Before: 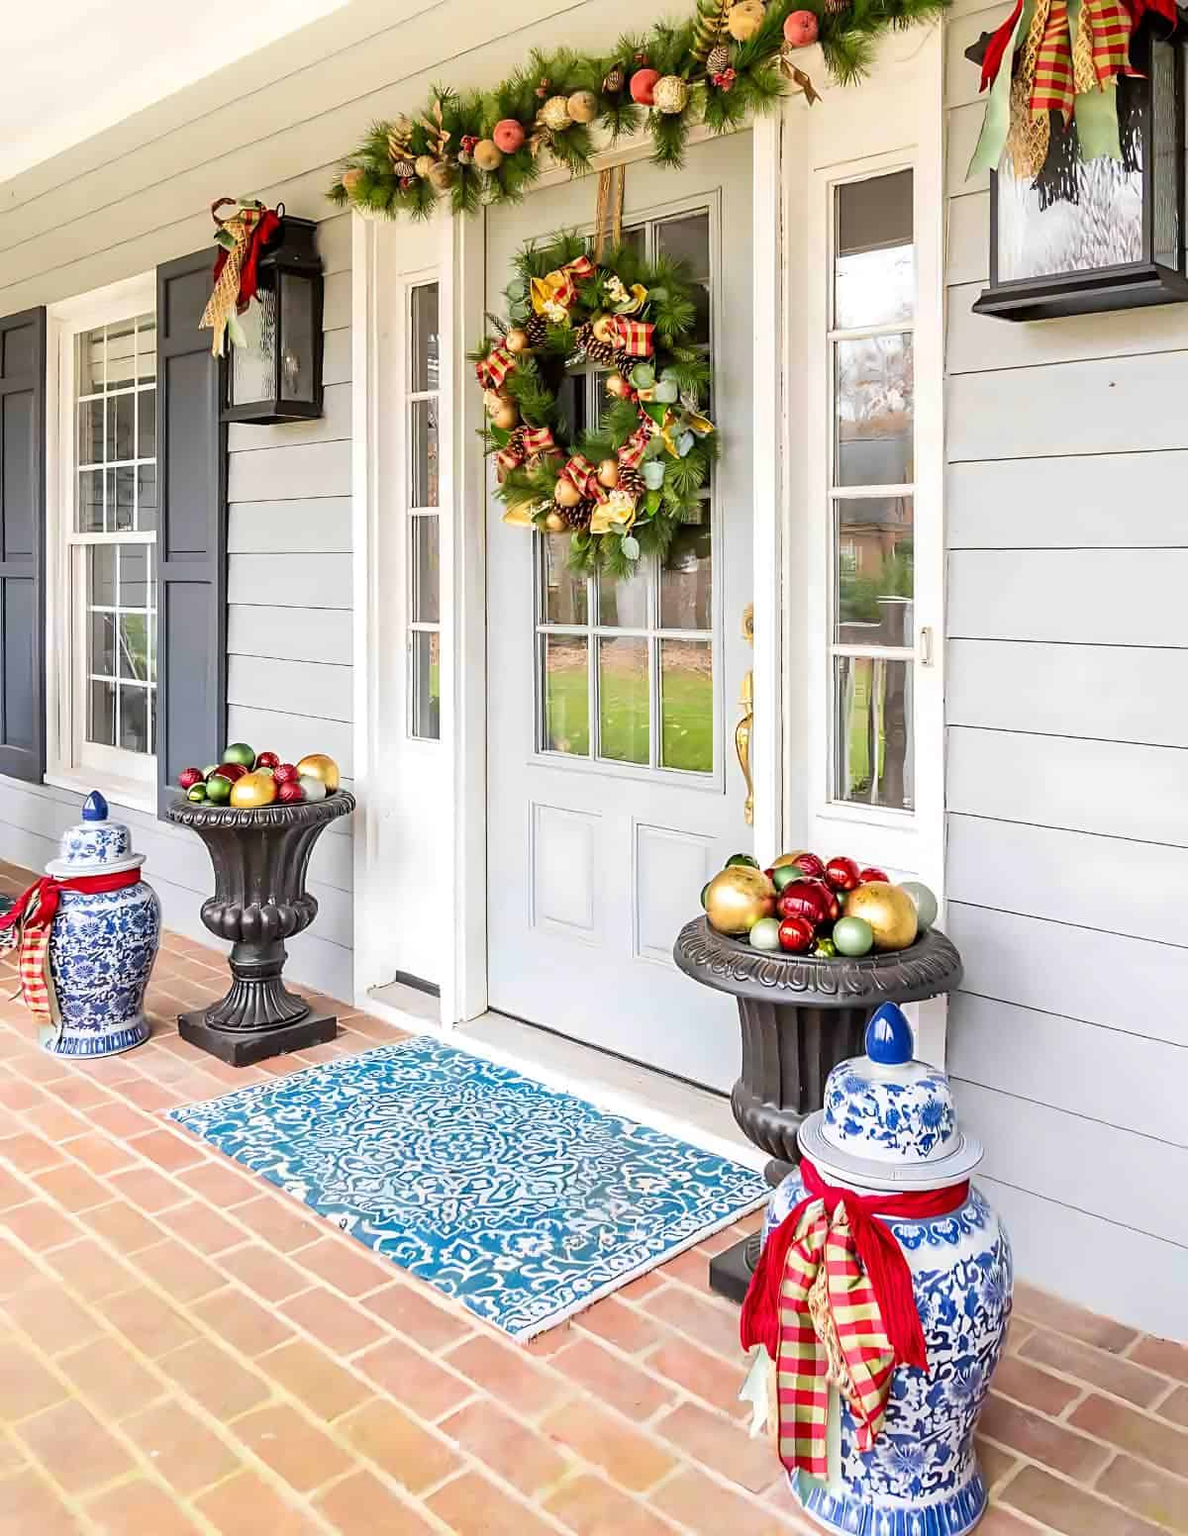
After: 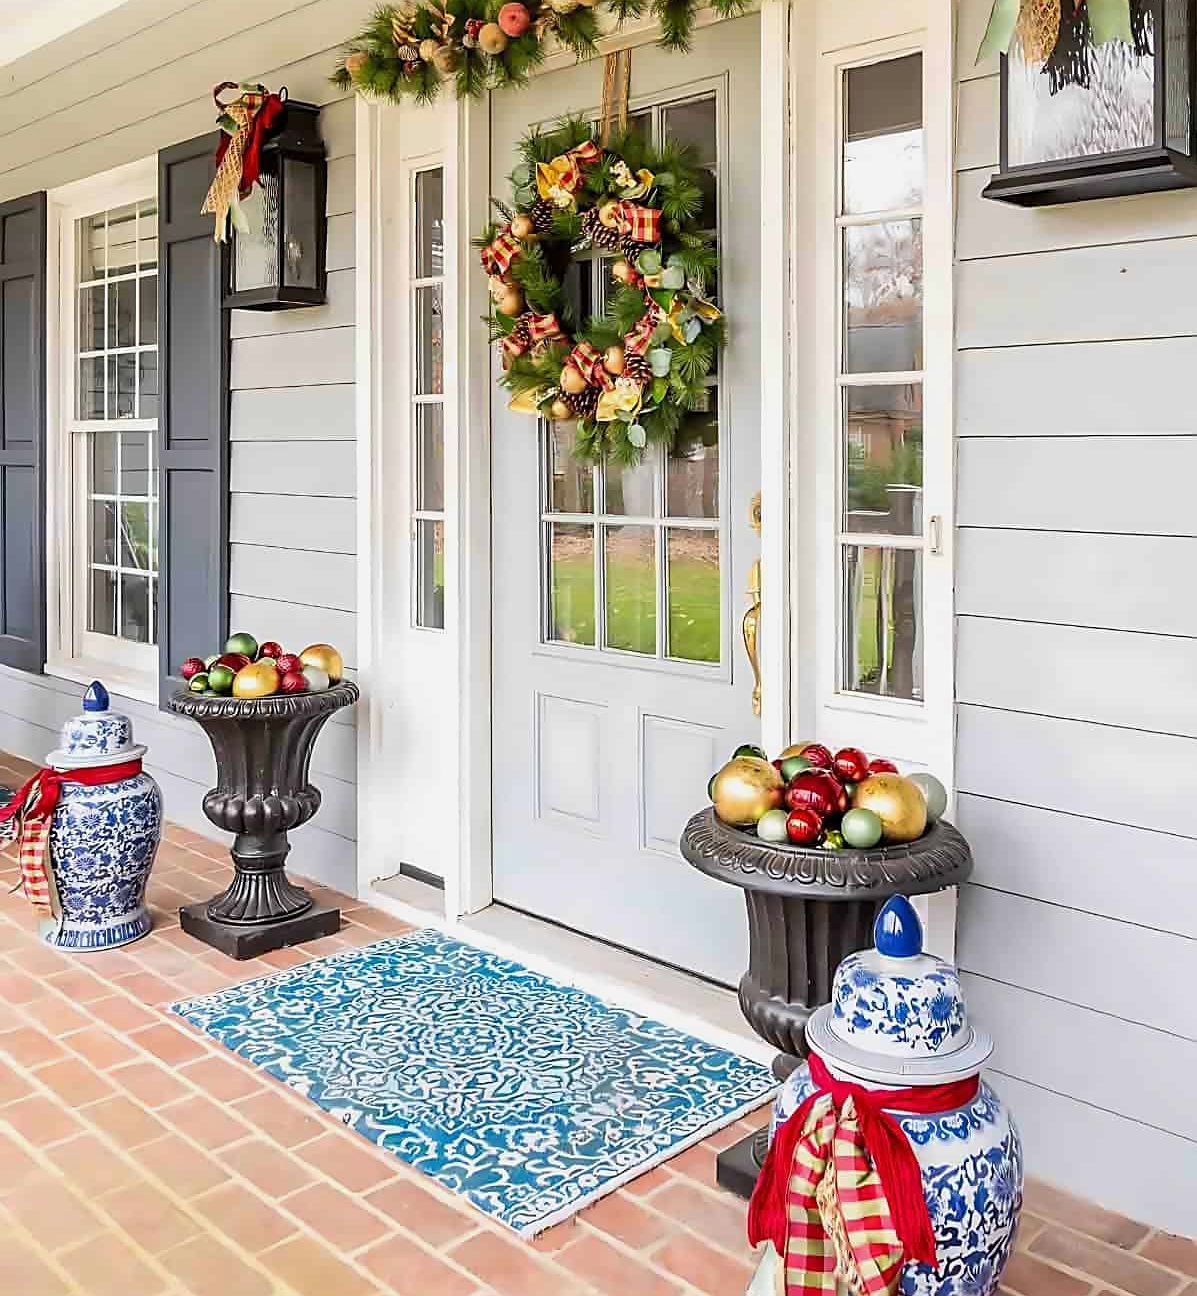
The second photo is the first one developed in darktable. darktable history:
exposure: exposure -0.153 EV, compensate highlight preservation false
crop: top 7.625%, bottom 8.027%
sharpen: radius 1.864, amount 0.398, threshold 1.271
